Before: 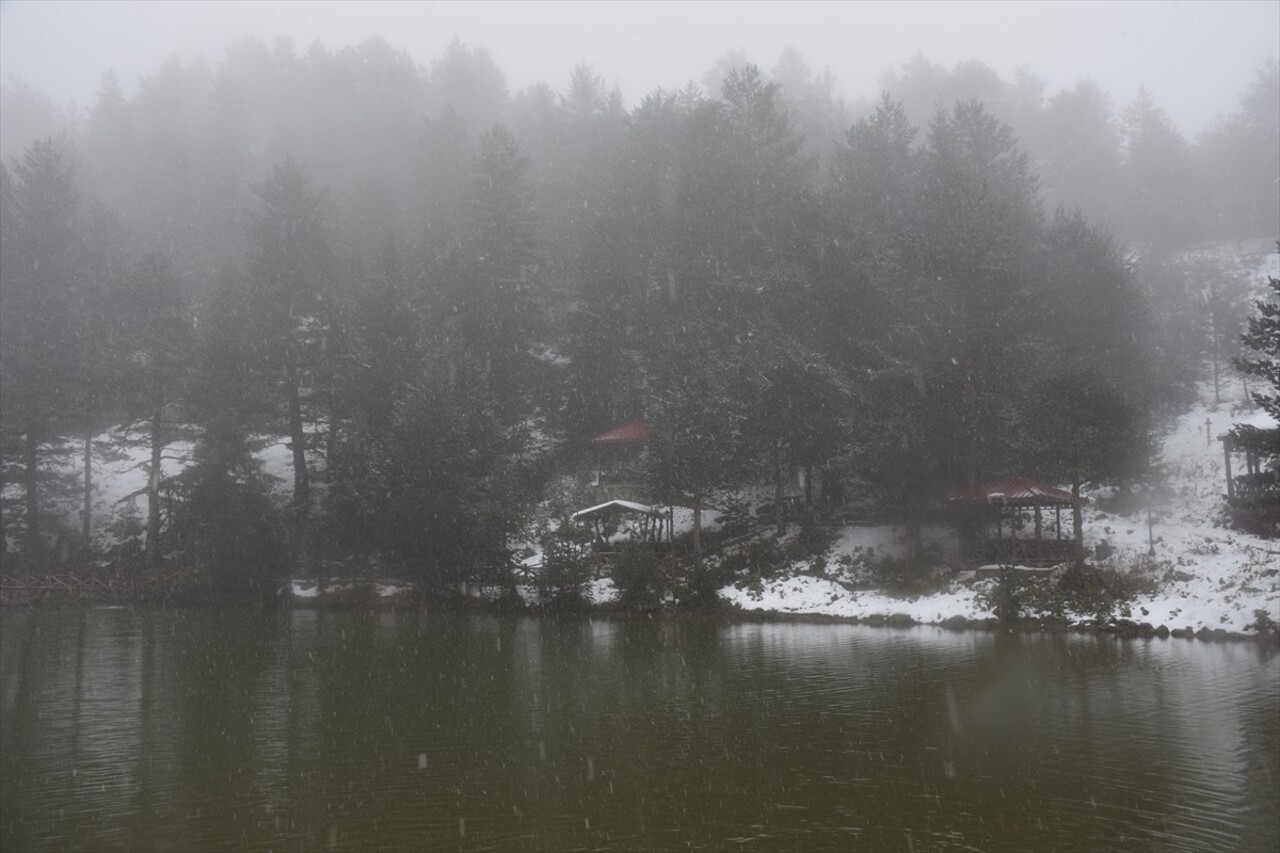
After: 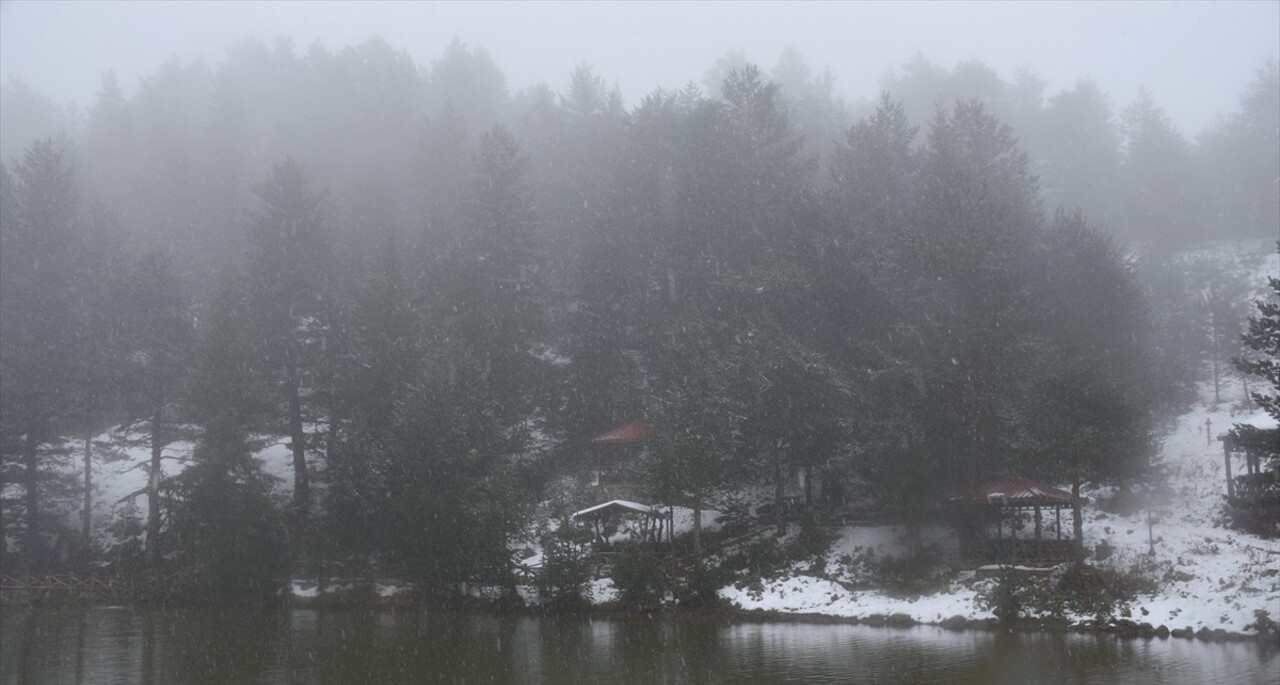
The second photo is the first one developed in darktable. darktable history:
white balance: red 0.98, blue 1.034
crop: bottom 19.644%
